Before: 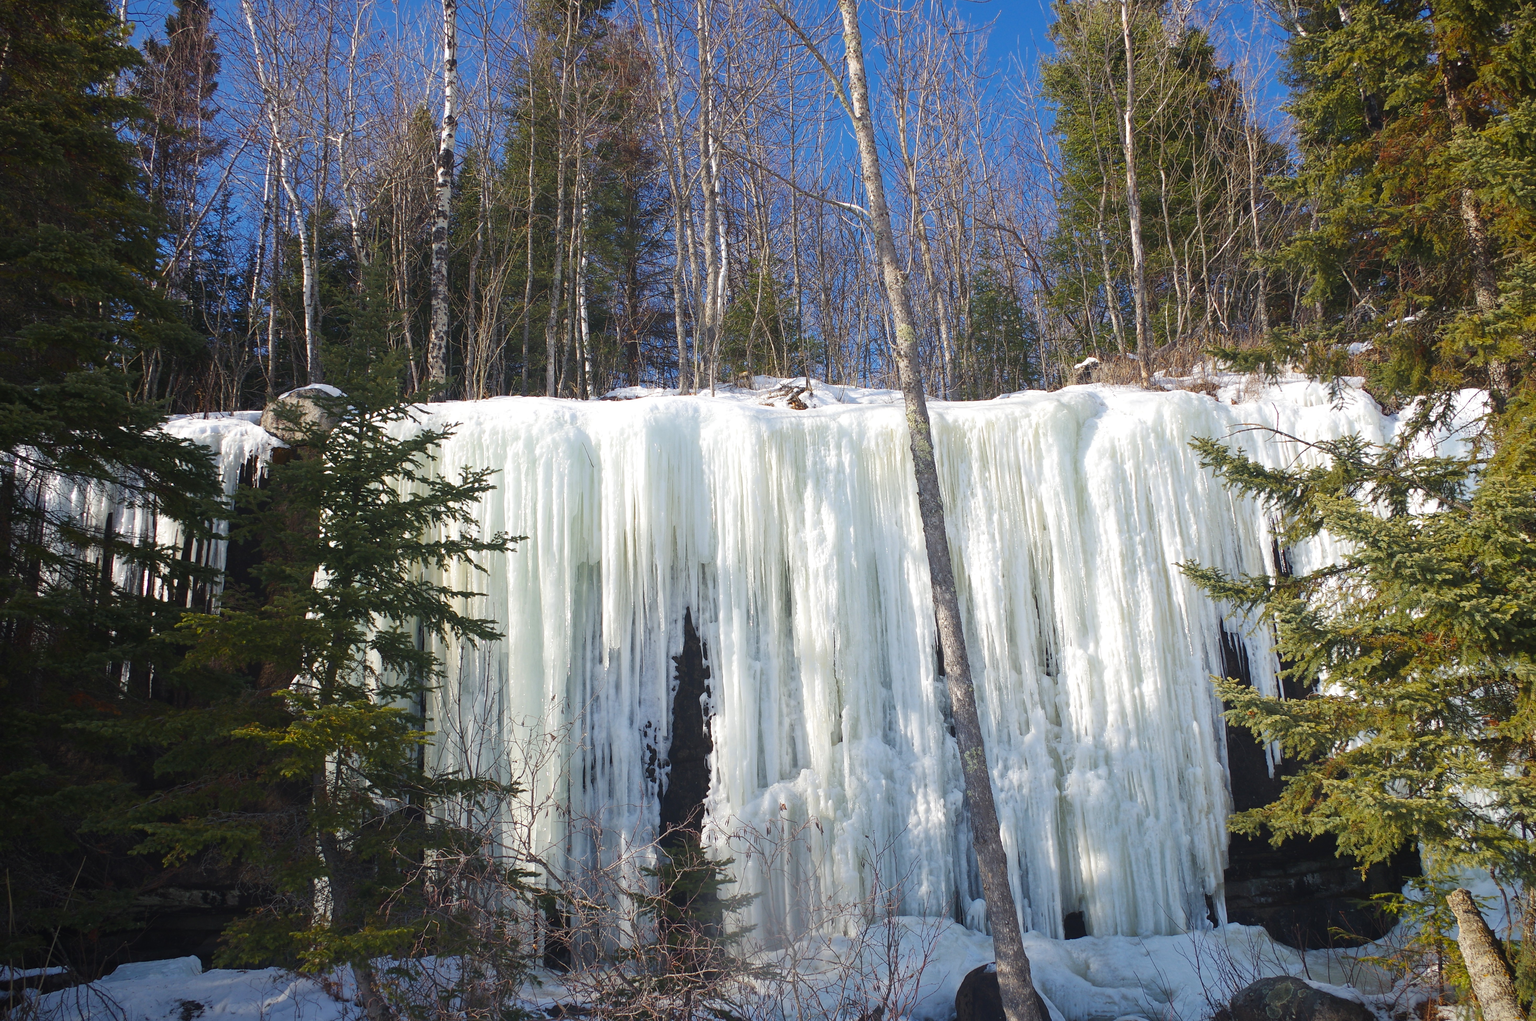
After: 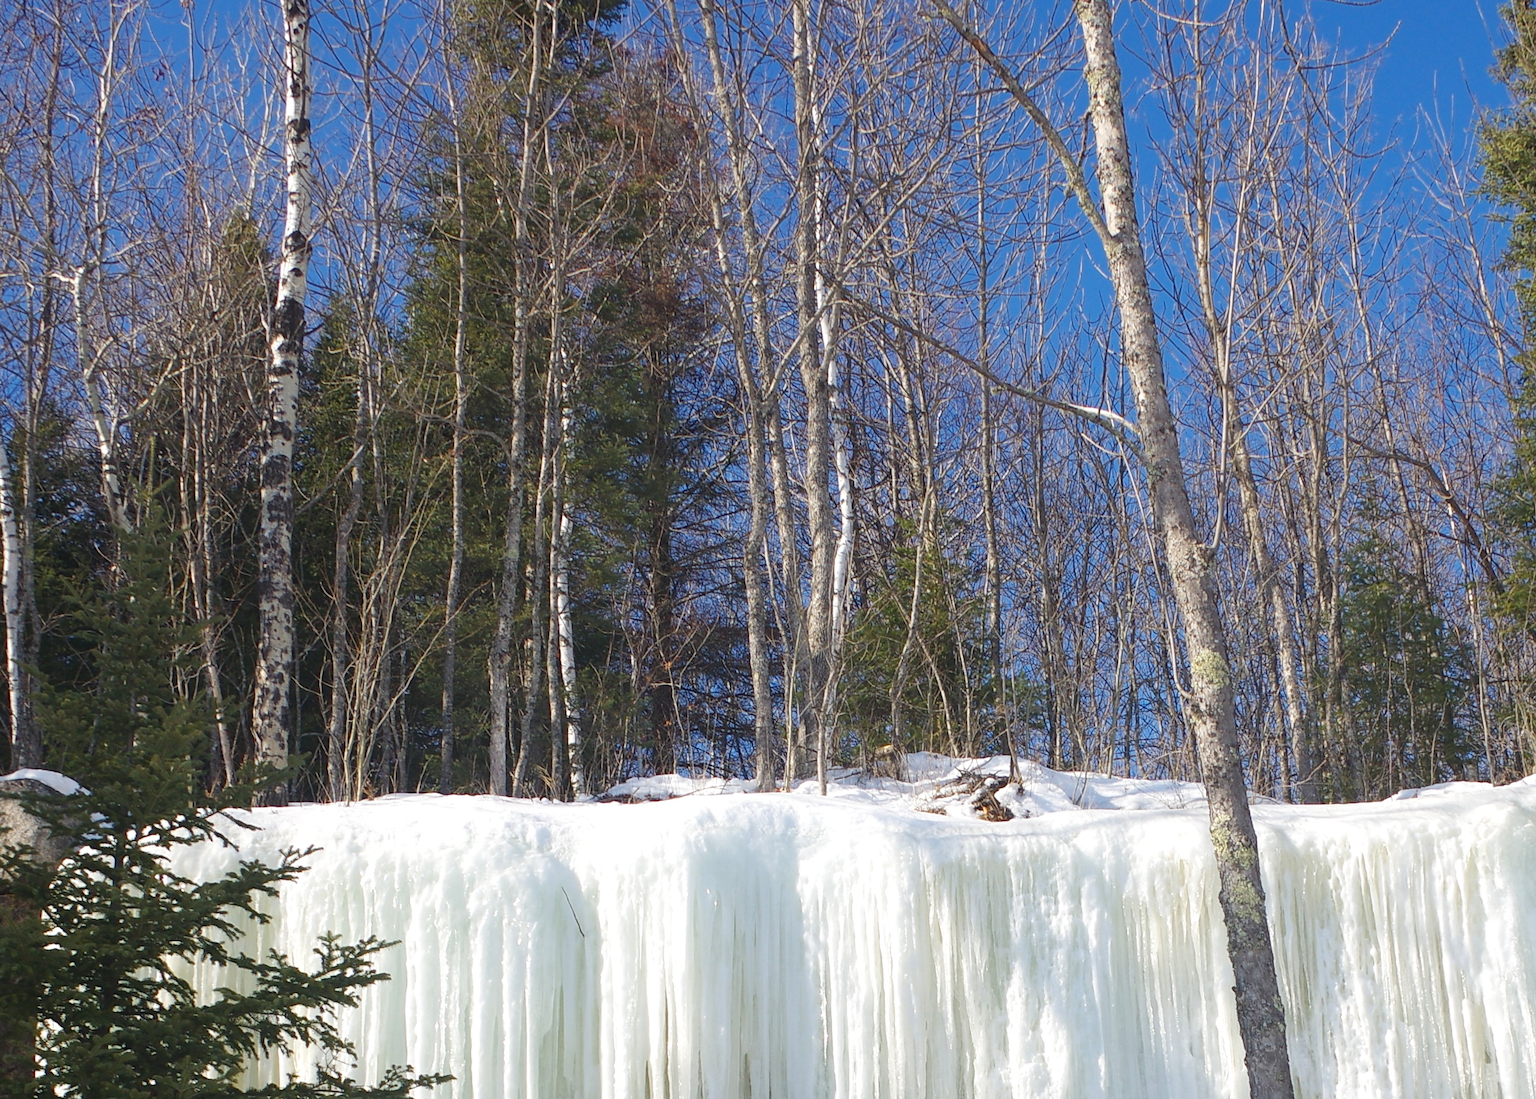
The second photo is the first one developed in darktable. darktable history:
crop: left 19.663%, right 30.422%, bottom 46.259%
color zones: curves: ch0 [(0, 0.558) (0.143, 0.559) (0.286, 0.529) (0.429, 0.505) (0.571, 0.5) (0.714, 0.5) (0.857, 0.5) (1, 0.558)]; ch1 [(0, 0.469) (0.01, 0.469) (0.12, 0.446) (0.248, 0.469) (0.5, 0.5) (0.748, 0.5) (0.99, 0.469) (1, 0.469)]
